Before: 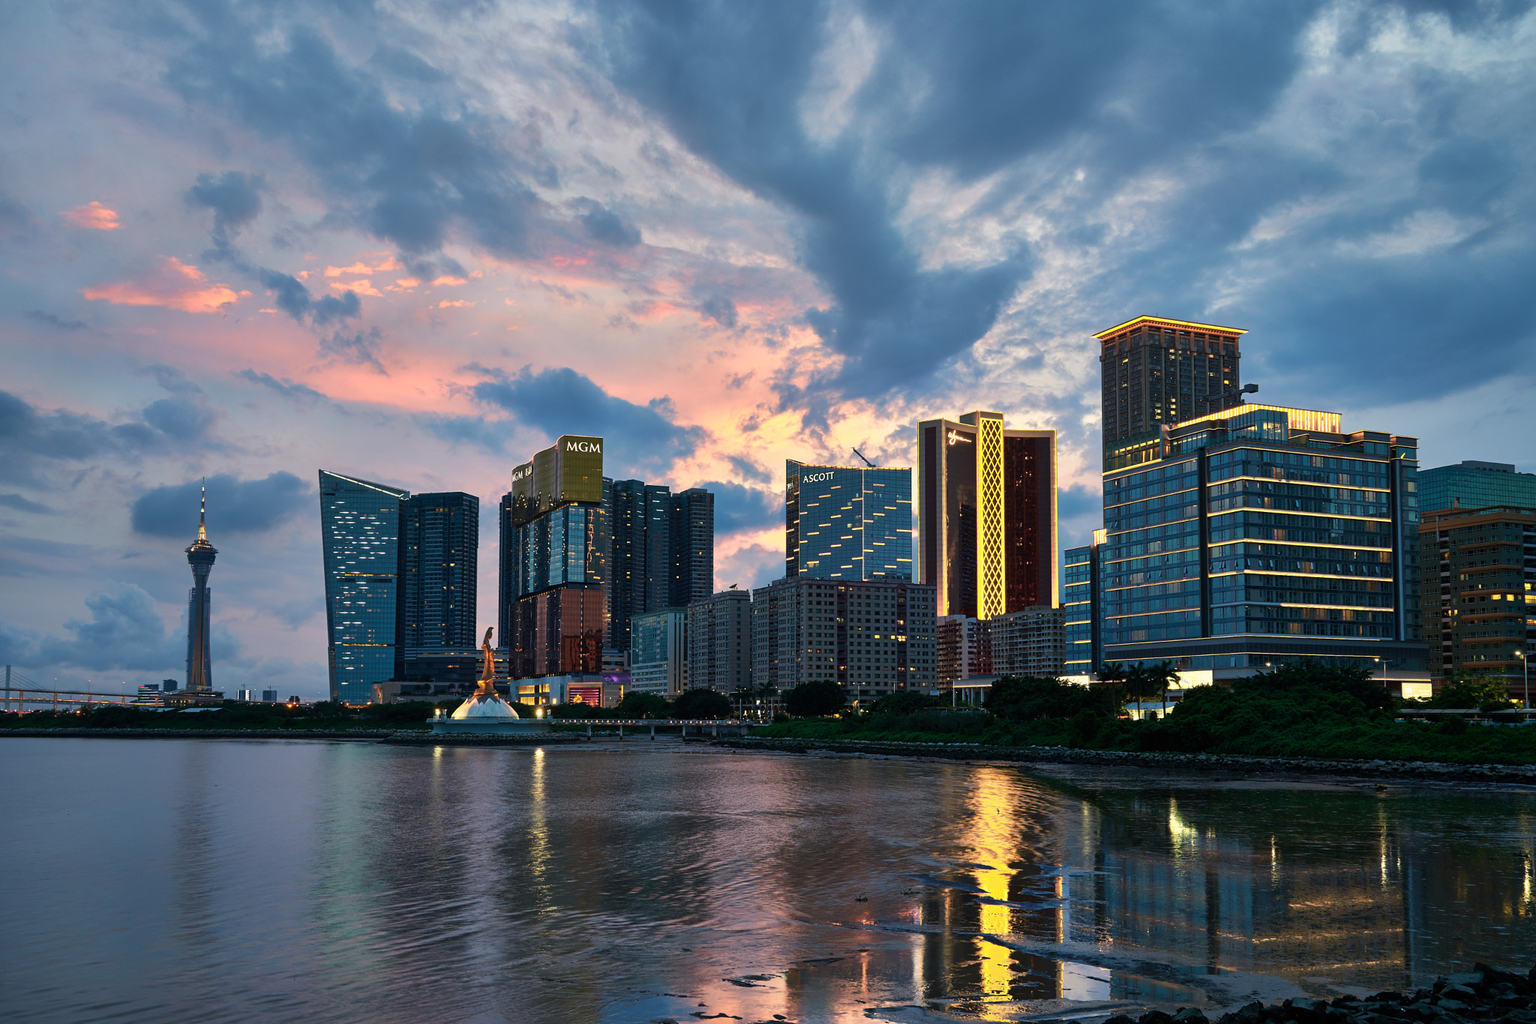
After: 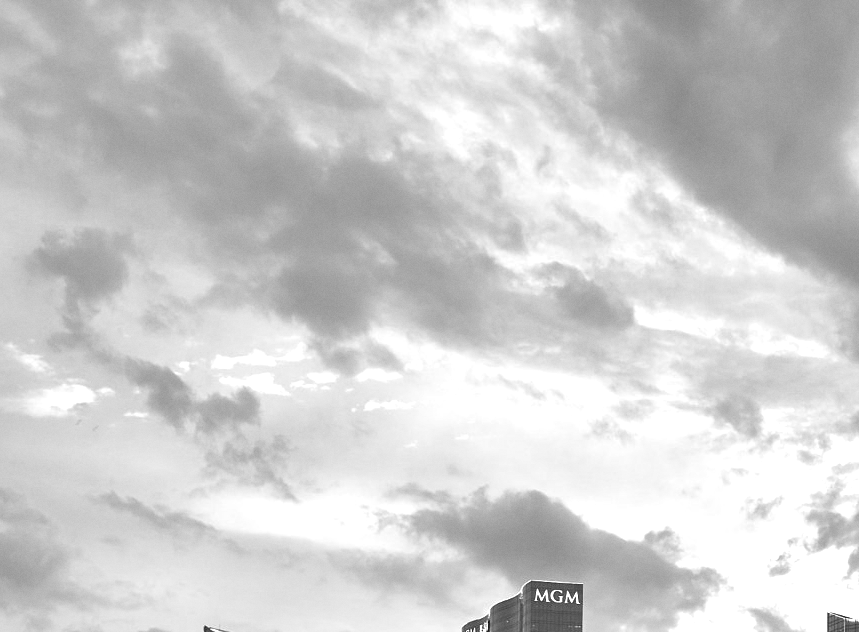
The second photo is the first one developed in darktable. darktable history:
color correction: highlights a* 9.03, highlights b* 8.71, shadows a* 40, shadows b* 40, saturation 0.8
crop and rotate: left 10.817%, top 0.062%, right 47.194%, bottom 53.626%
exposure: black level correction 0, exposure 1 EV, compensate highlight preservation false
monochrome: on, module defaults
grain: coarseness 0.09 ISO, strength 10%
